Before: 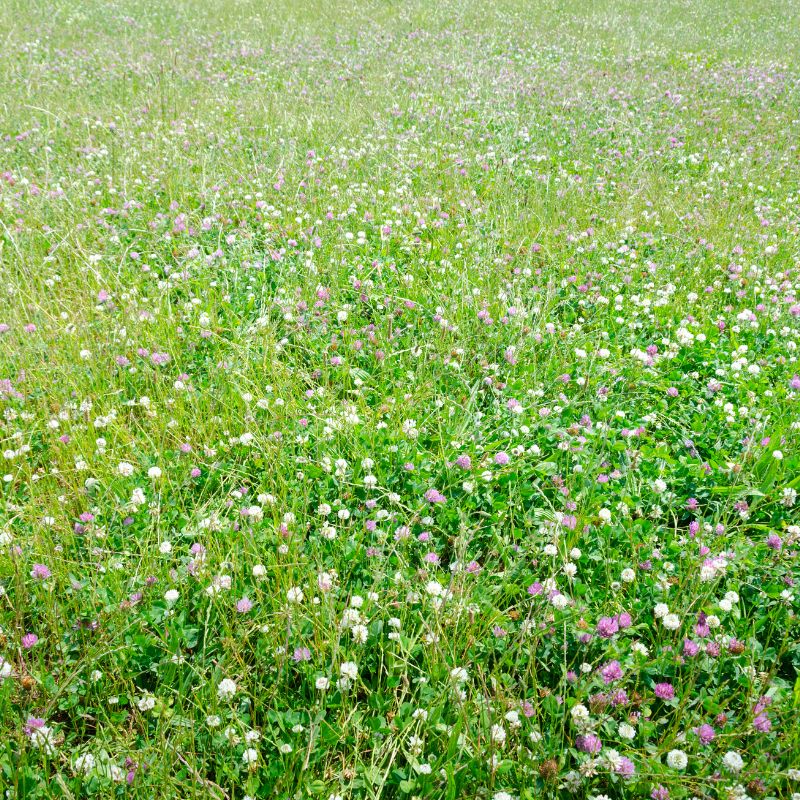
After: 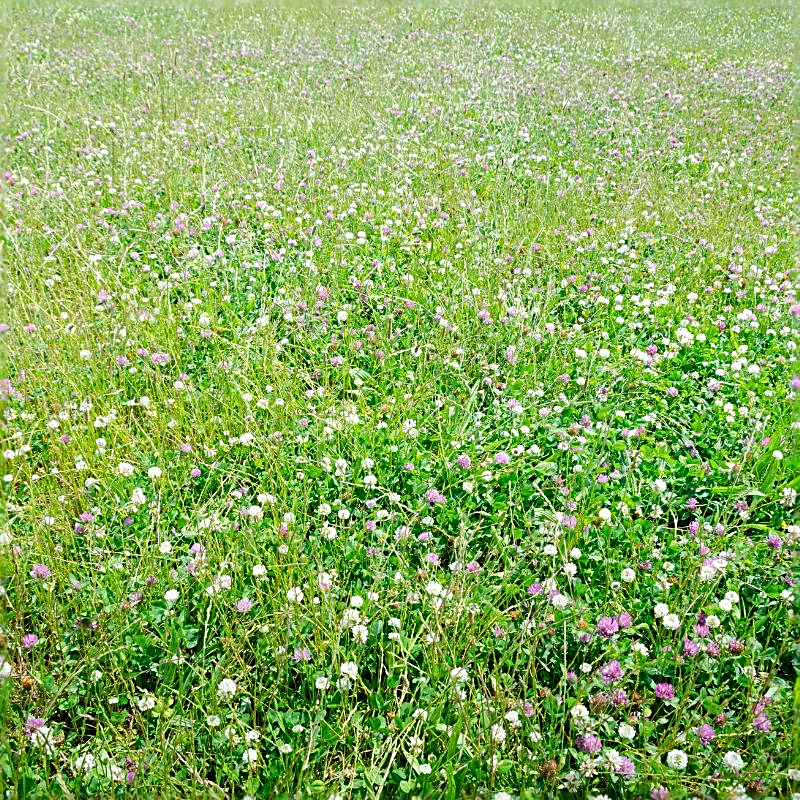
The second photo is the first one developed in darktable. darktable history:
sharpen: radius 2.597, amount 0.684
